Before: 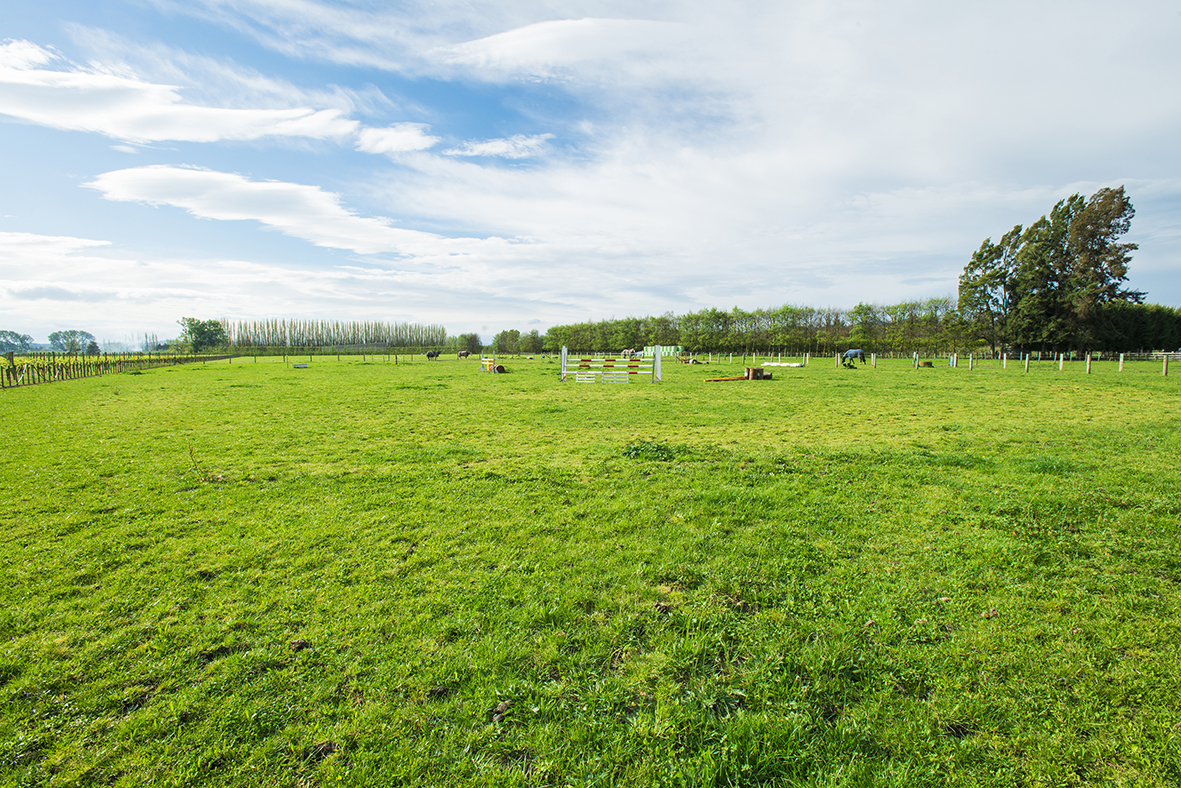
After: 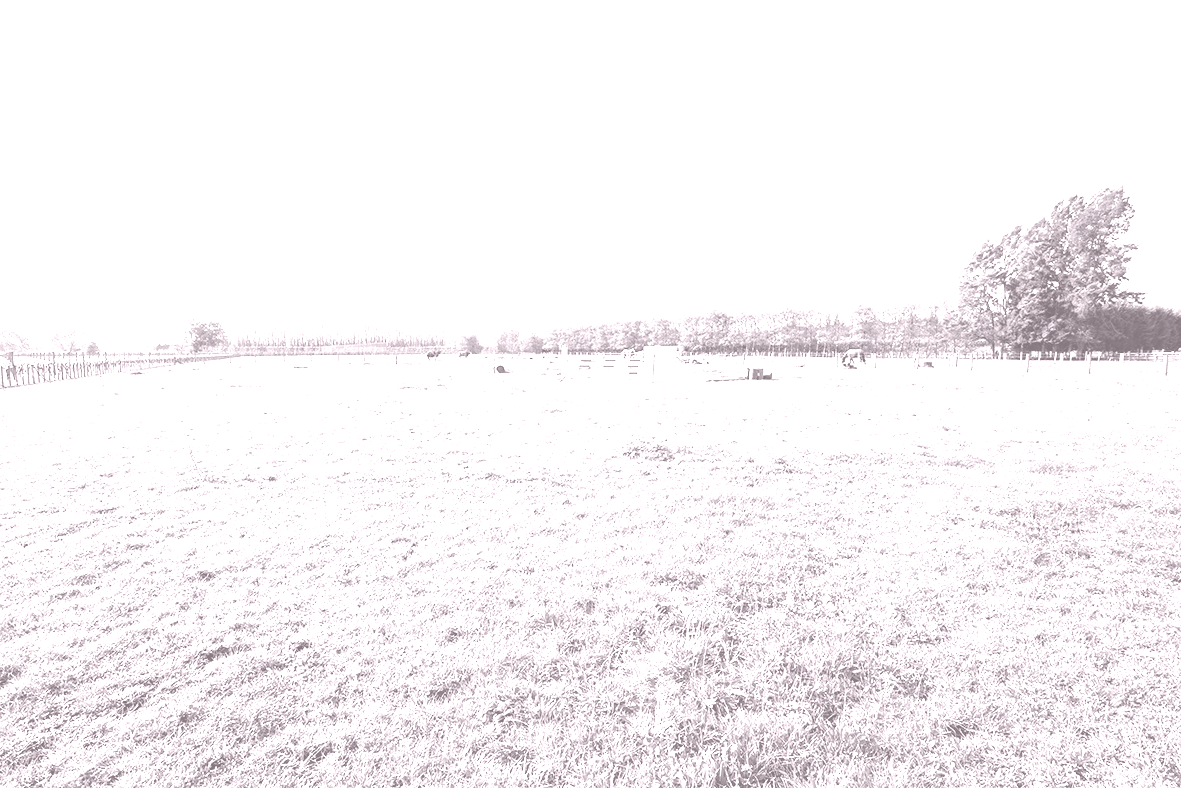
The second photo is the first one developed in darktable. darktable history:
exposure: exposure 0.493 EV, compensate highlight preservation false
colorize: hue 25.2°, saturation 83%, source mix 82%, lightness 79%, version 1
grain: coarseness 0.81 ISO, strength 1.34%, mid-tones bias 0%
